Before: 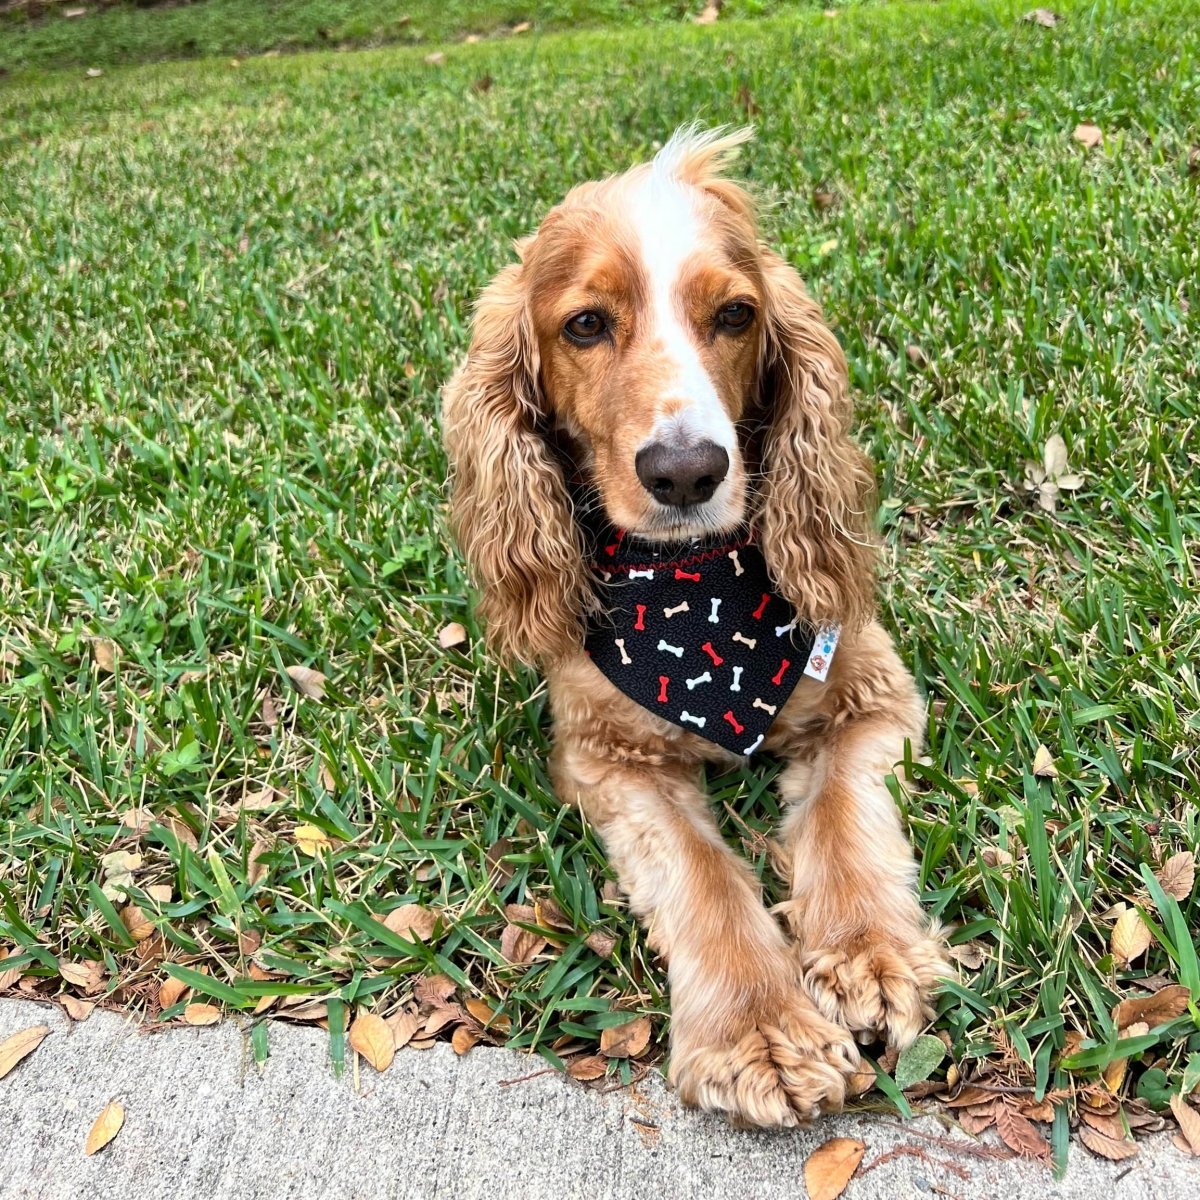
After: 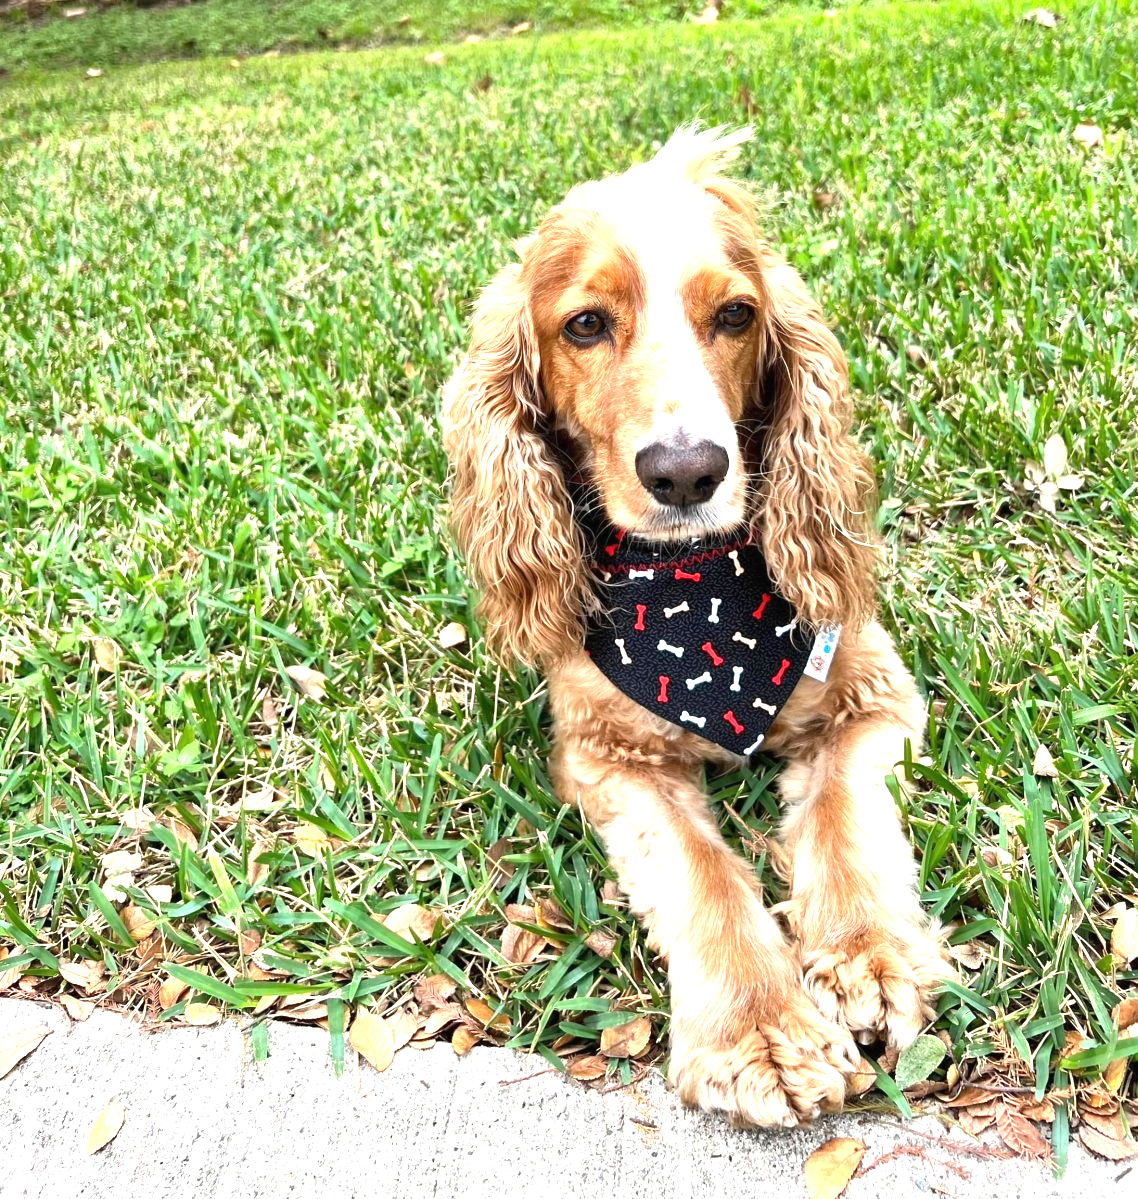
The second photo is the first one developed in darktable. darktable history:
crop and rotate: right 5.167%
exposure: black level correction 0, exposure 1 EV, compensate exposure bias true, compensate highlight preservation false
